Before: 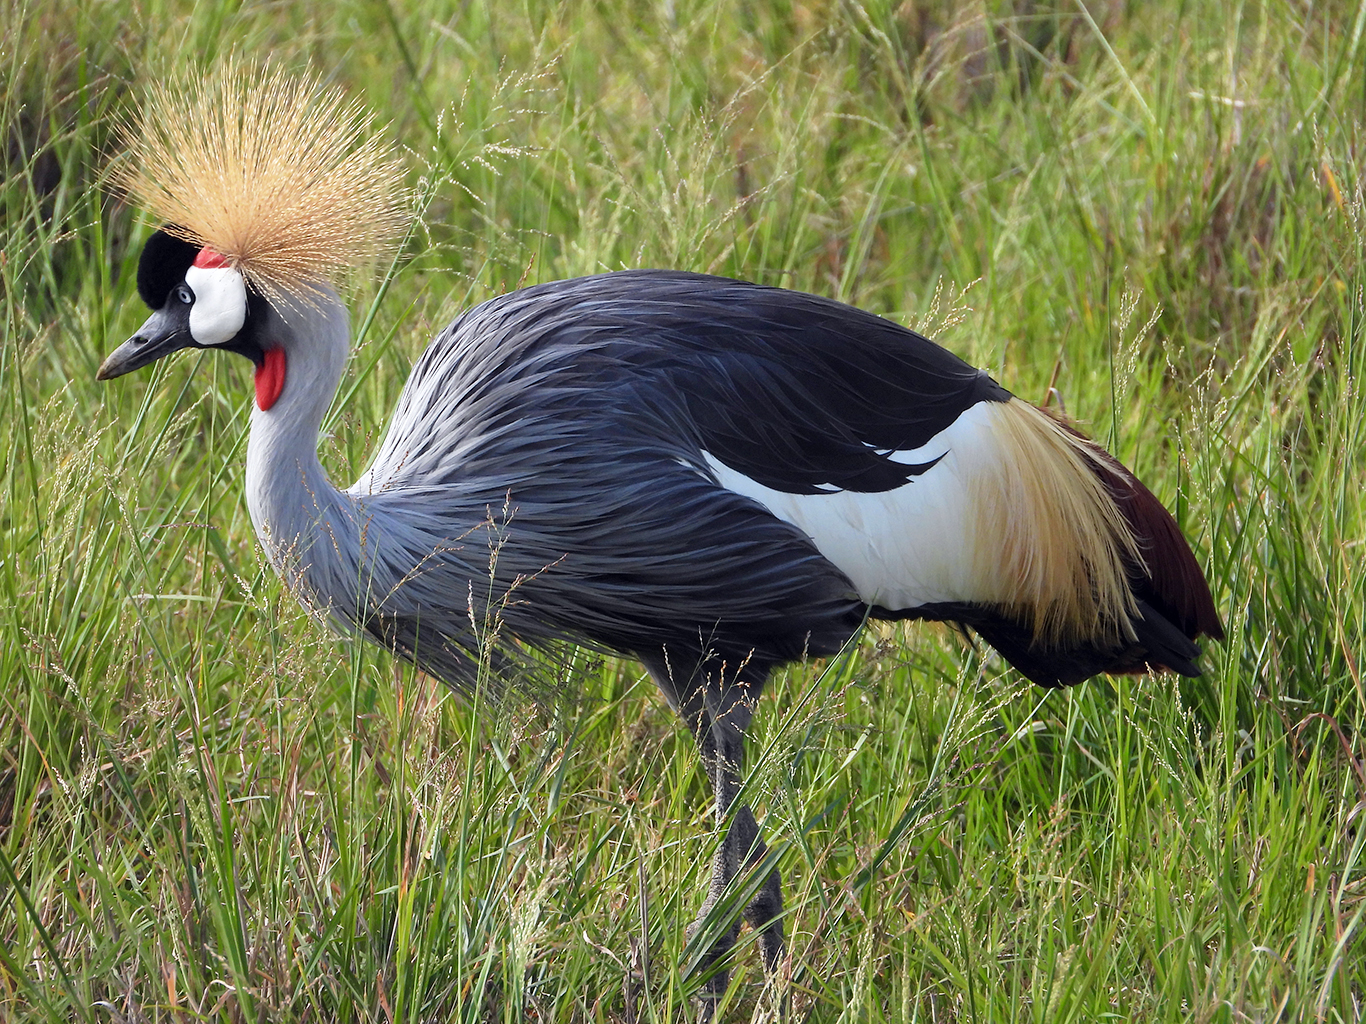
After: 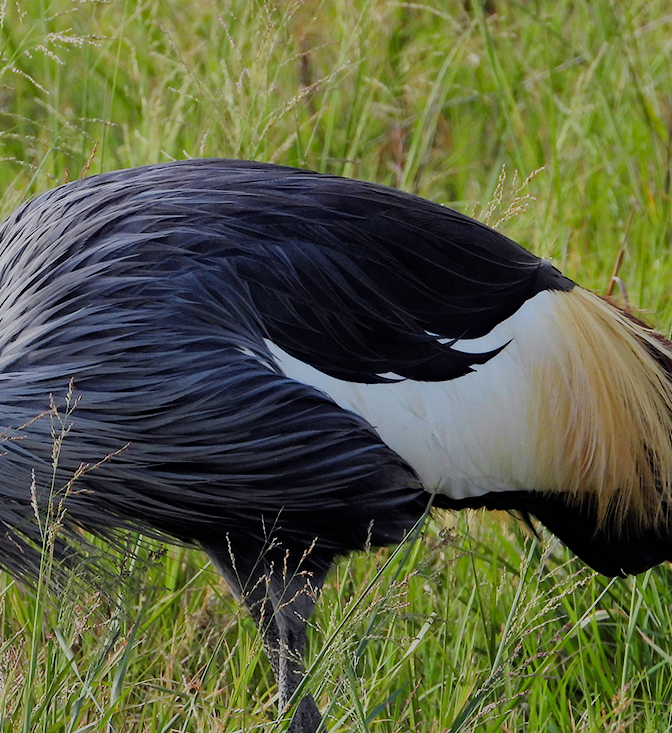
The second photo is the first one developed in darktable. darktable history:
haze removal: strength 0.279, distance 0.257, compatibility mode true, adaptive false
crop: left 32.004%, top 10.928%, right 18.783%, bottom 17.427%
shadows and highlights: shadows 25.64, white point adjustment -2.84, highlights -30.13
filmic rgb: black relative exposure -8.55 EV, white relative exposure 5.57 EV, hardness 3.35, contrast 1.02
